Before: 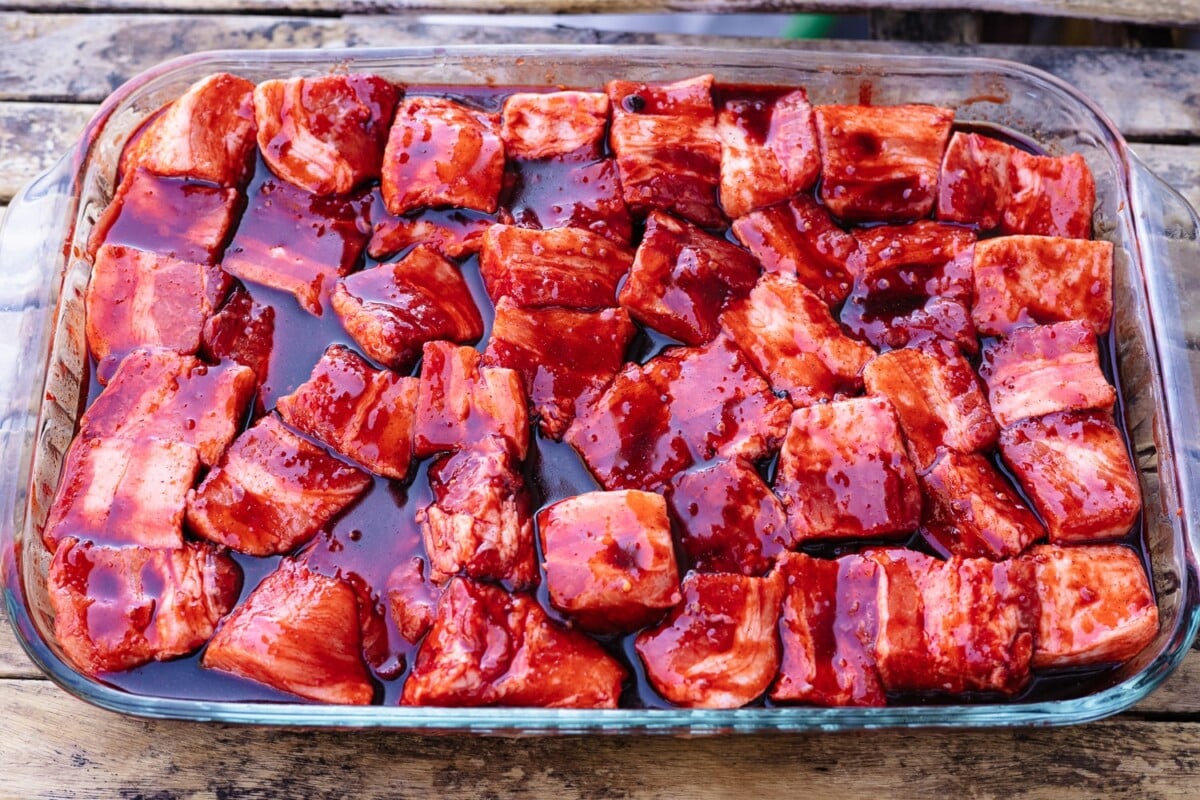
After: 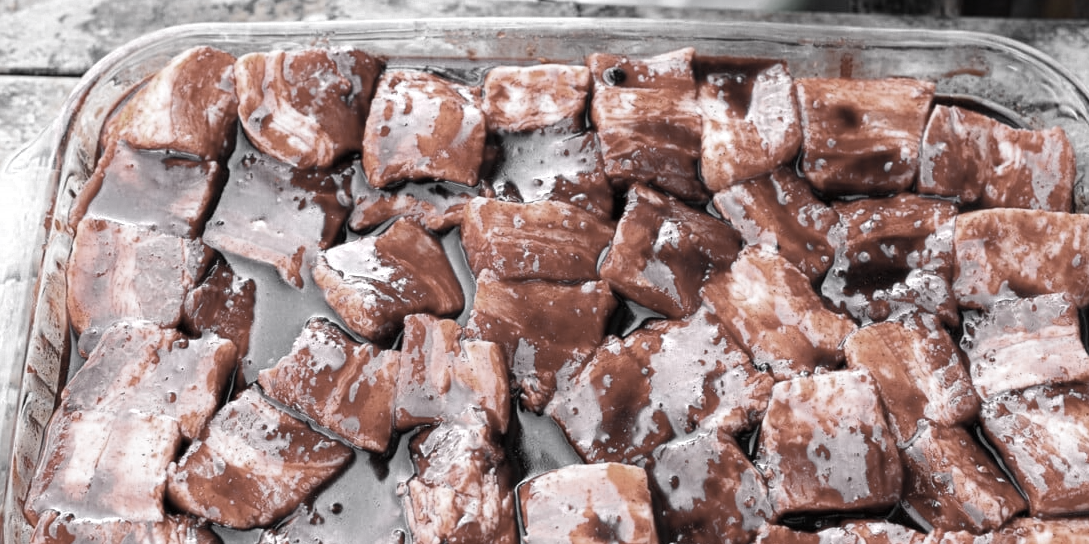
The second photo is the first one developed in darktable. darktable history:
tone equalizer: on, module defaults
color zones: curves: ch0 [(0, 0.613) (0.01, 0.613) (0.245, 0.448) (0.498, 0.529) (0.642, 0.665) (0.879, 0.777) (0.99, 0.613)]; ch1 [(0, 0.035) (0.121, 0.189) (0.259, 0.197) (0.415, 0.061) (0.589, 0.022) (0.732, 0.022) (0.857, 0.026) (0.991, 0.053)]
crop: left 1.613%, top 3.439%, right 7.582%, bottom 28.498%
